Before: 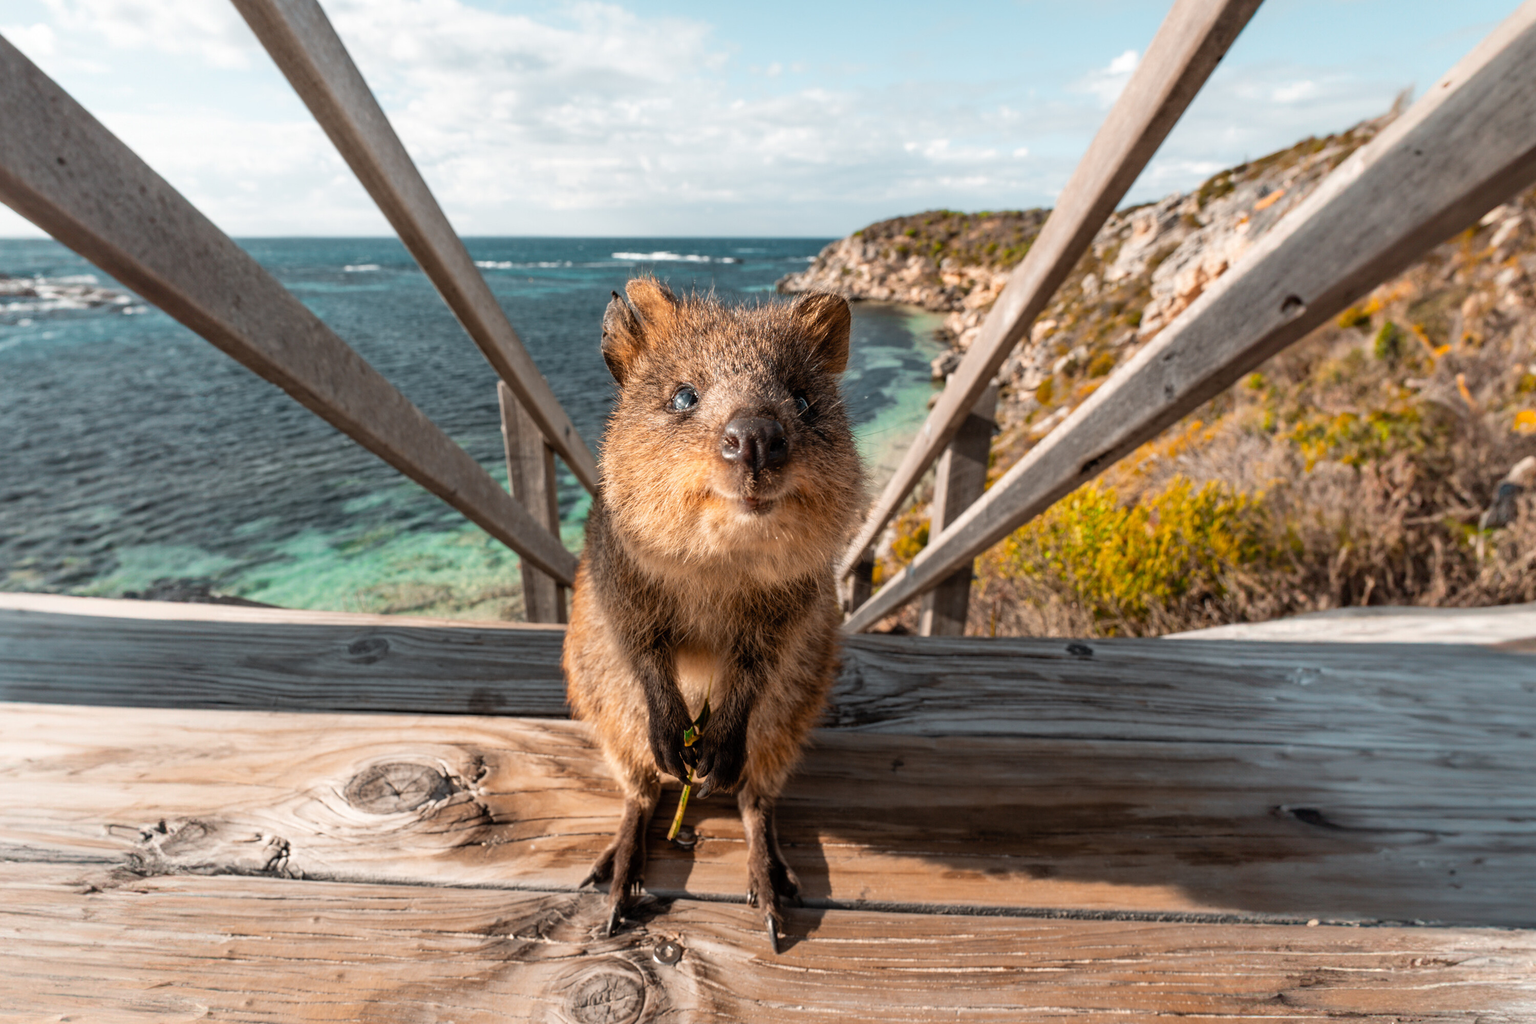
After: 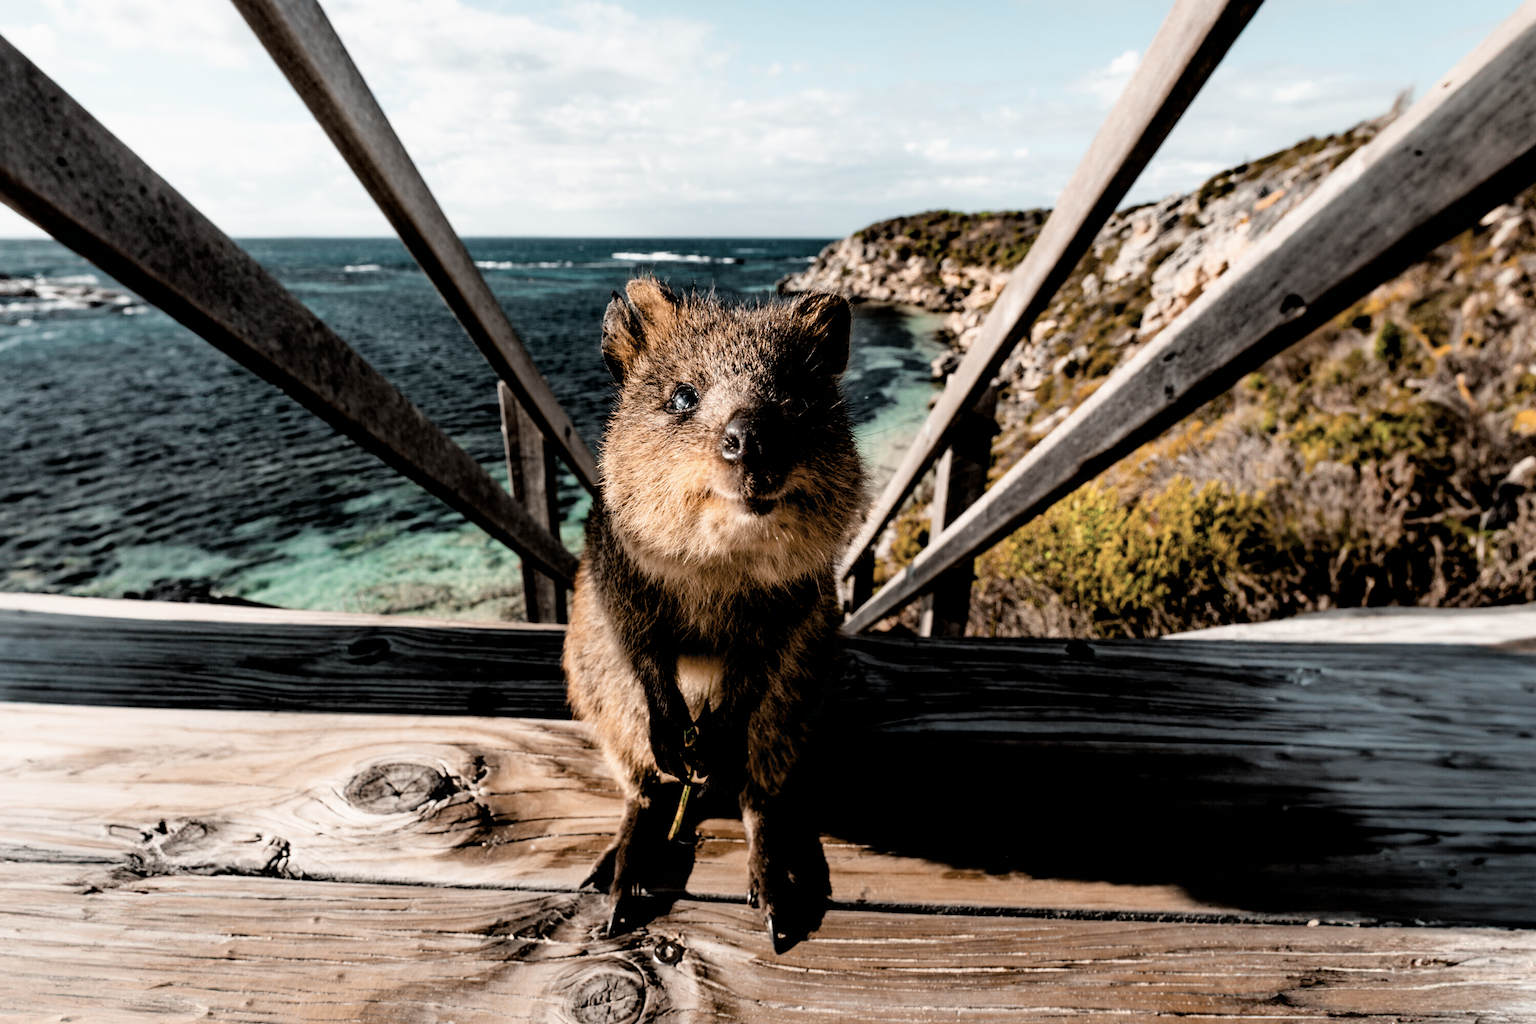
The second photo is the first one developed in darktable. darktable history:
filmic rgb: black relative exposure -3.65 EV, white relative exposure 2.44 EV, hardness 3.29
exposure: black level correction 0.046, exposure -0.231 EV, compensate exposure bias true, compensate highlight preservation false
contrast brightness saturation: contrast 0.1, saturation -0.283
